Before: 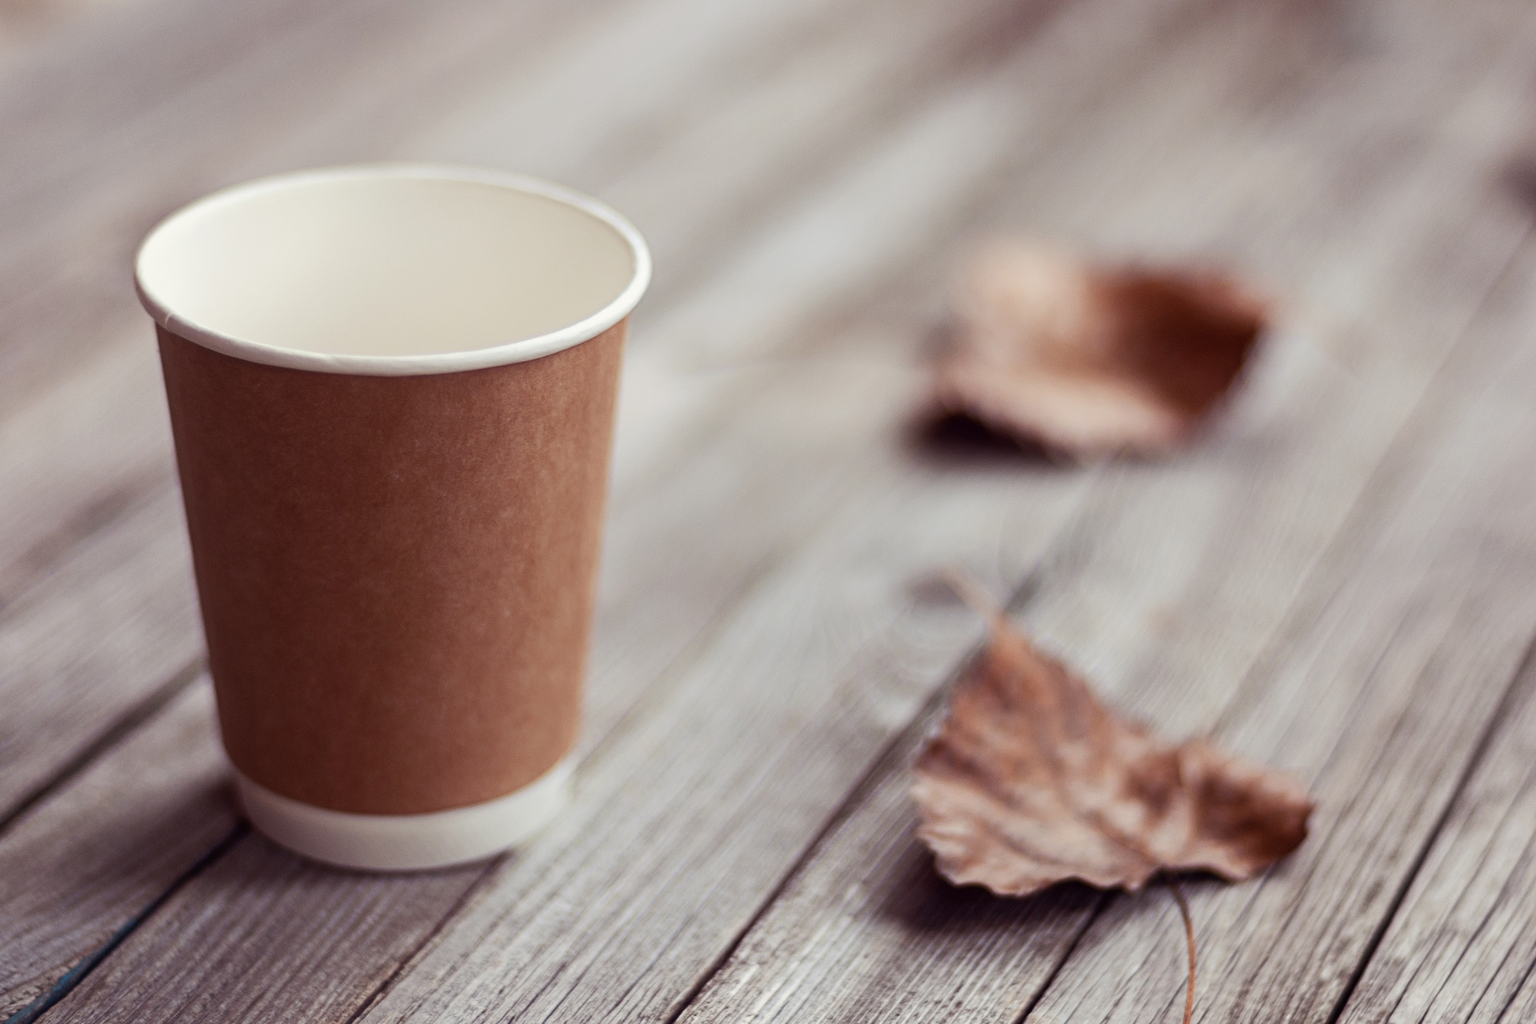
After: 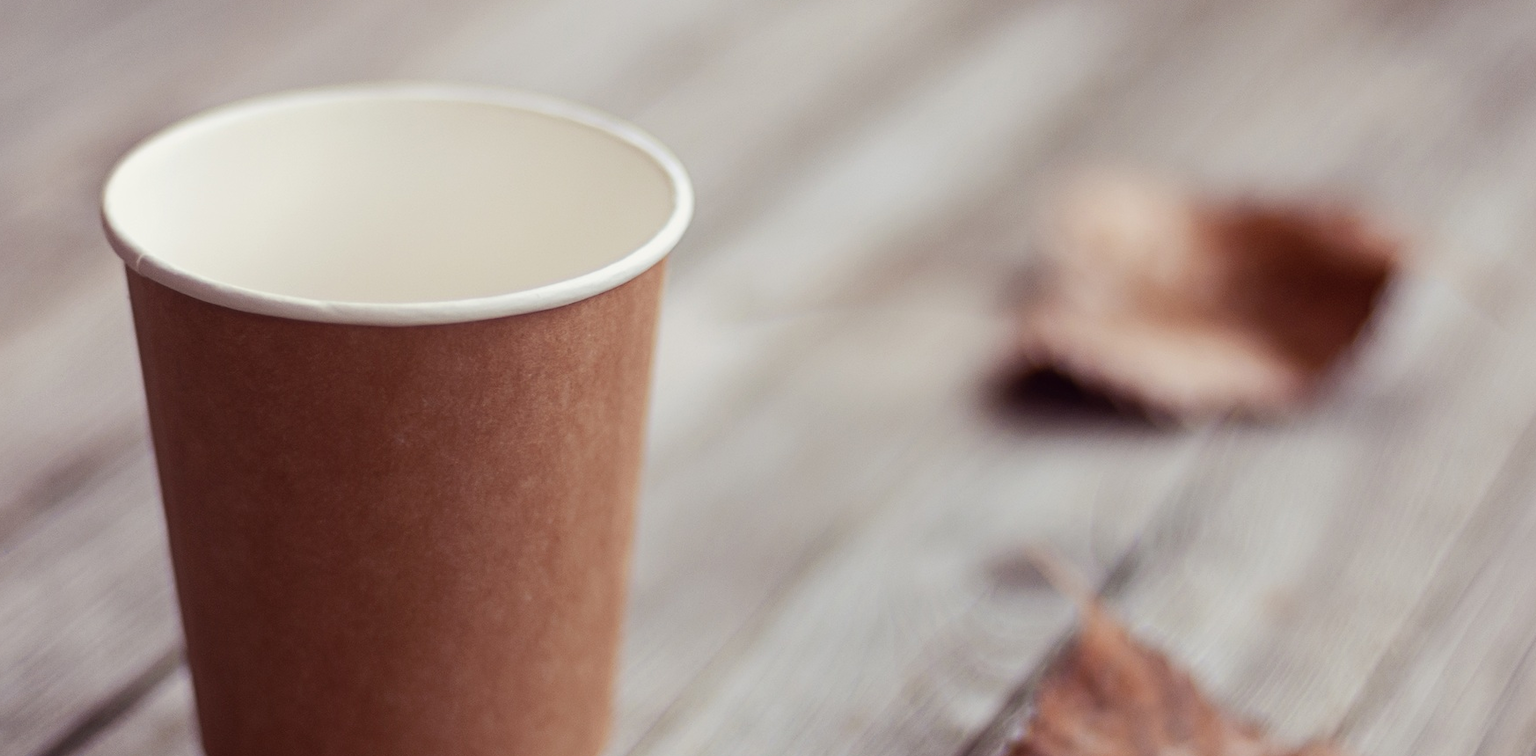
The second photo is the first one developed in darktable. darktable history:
local contrast: mode bilateral grid, contrast 100, coarseness 100, detail 91%, midtone range 0.2
crop: left 3.015%, top 8.969%, right 9.647%, bottom 26.457%
